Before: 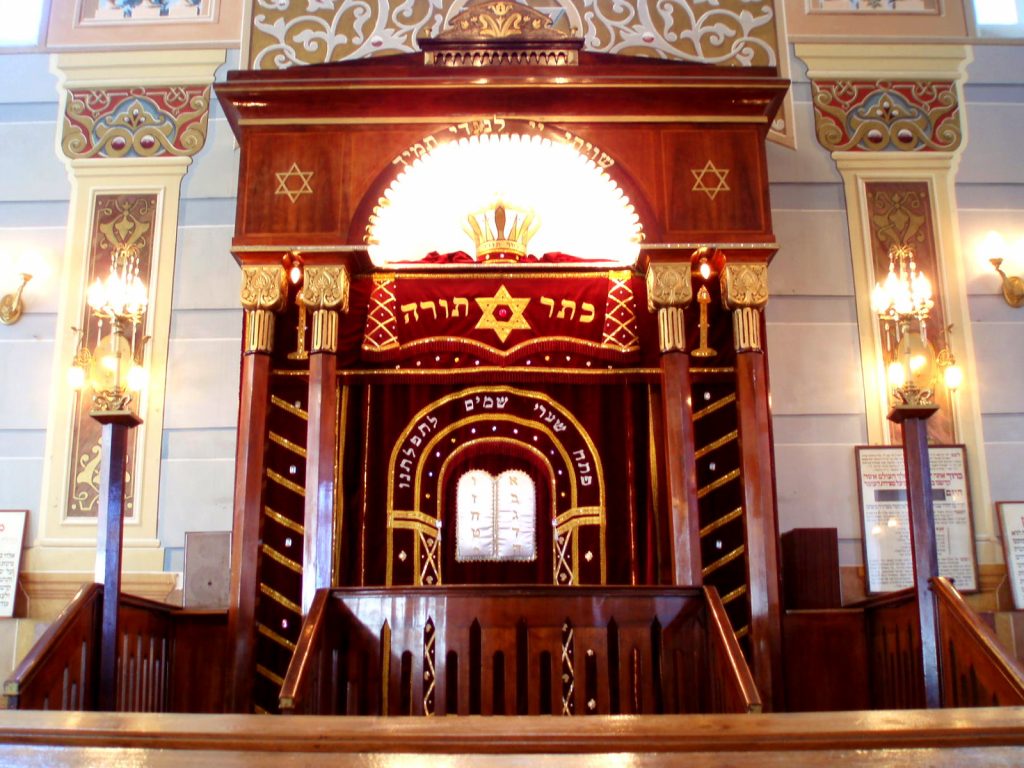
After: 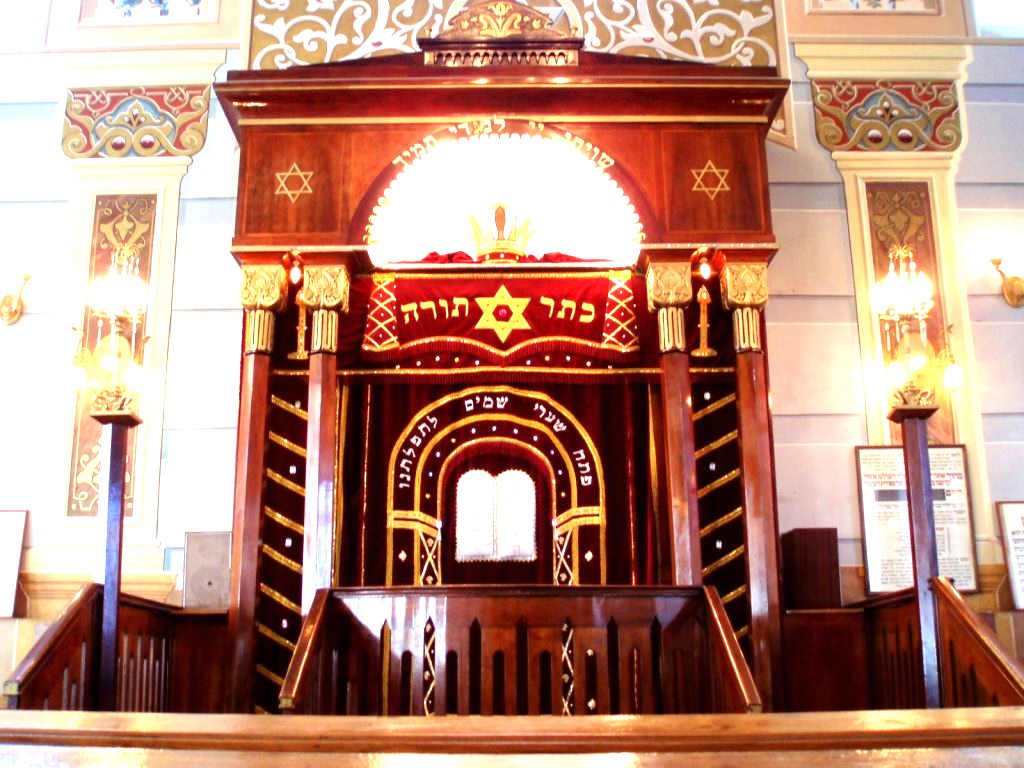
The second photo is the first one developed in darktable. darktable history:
exposure: black level correction 0, exposure 0.5 EV, compensate exposure bias true, compensate highlight preservation false
tone equalizer: -8 EV -0.403 EV, -7 EV -0.405 EV, -6 EV -0.309 EV, -5 EV -0.222 EV, -3 EV 0.188 EV, -2 EV 0.346 EV, -1 EV 0.413 EV, +0 EV 0.412 EV
